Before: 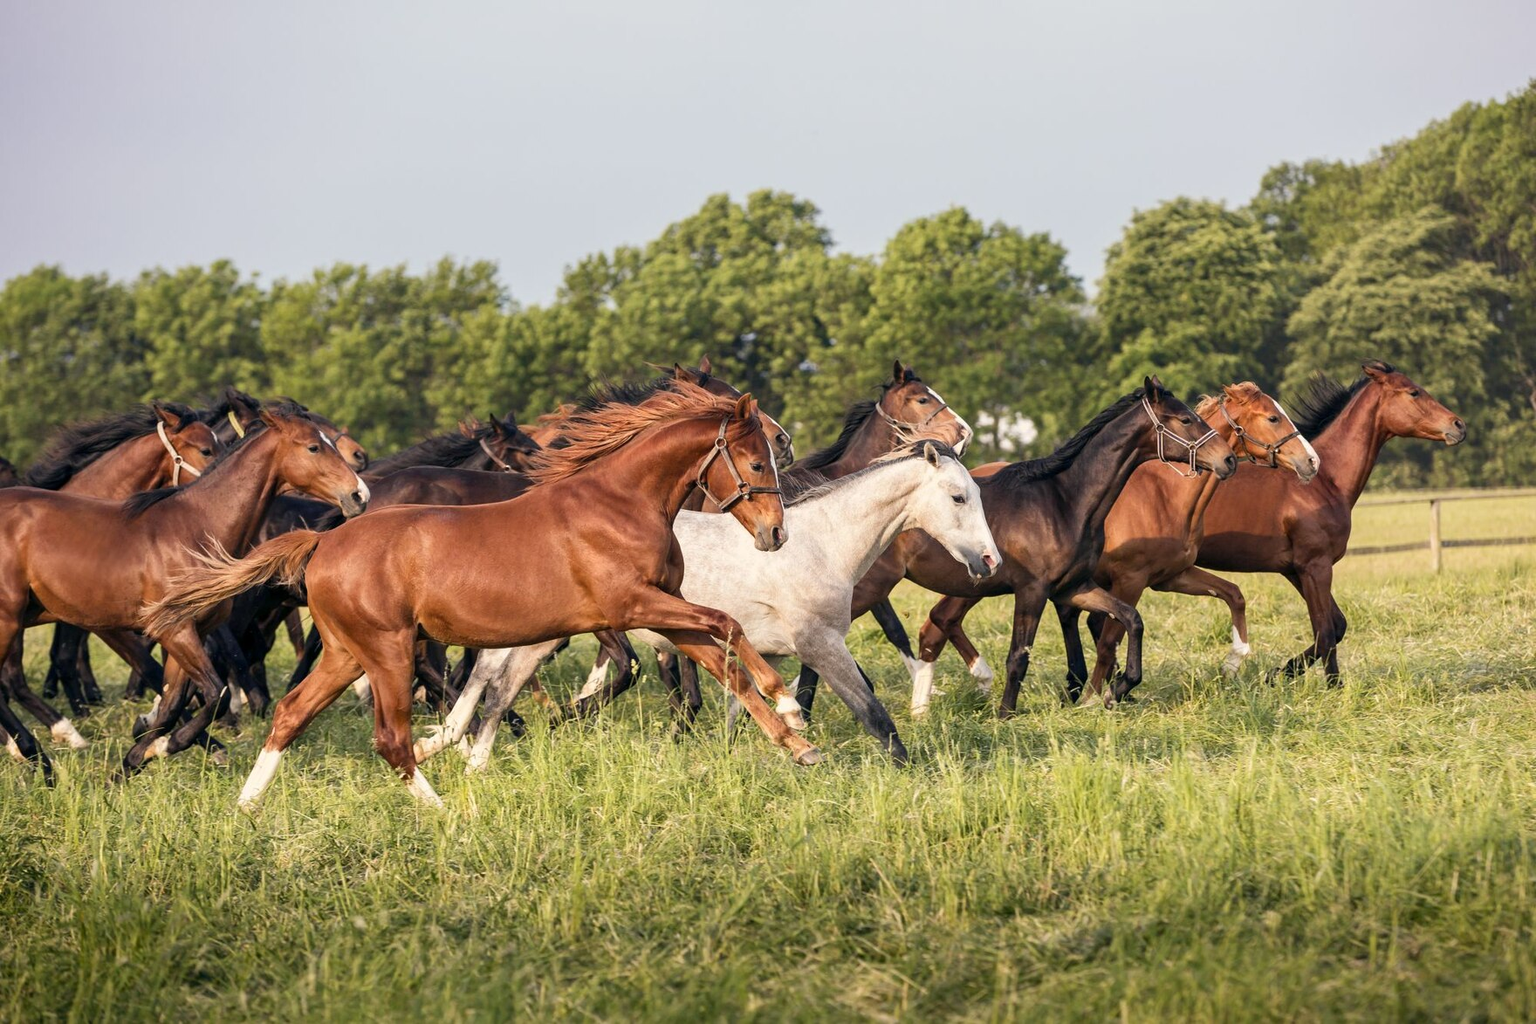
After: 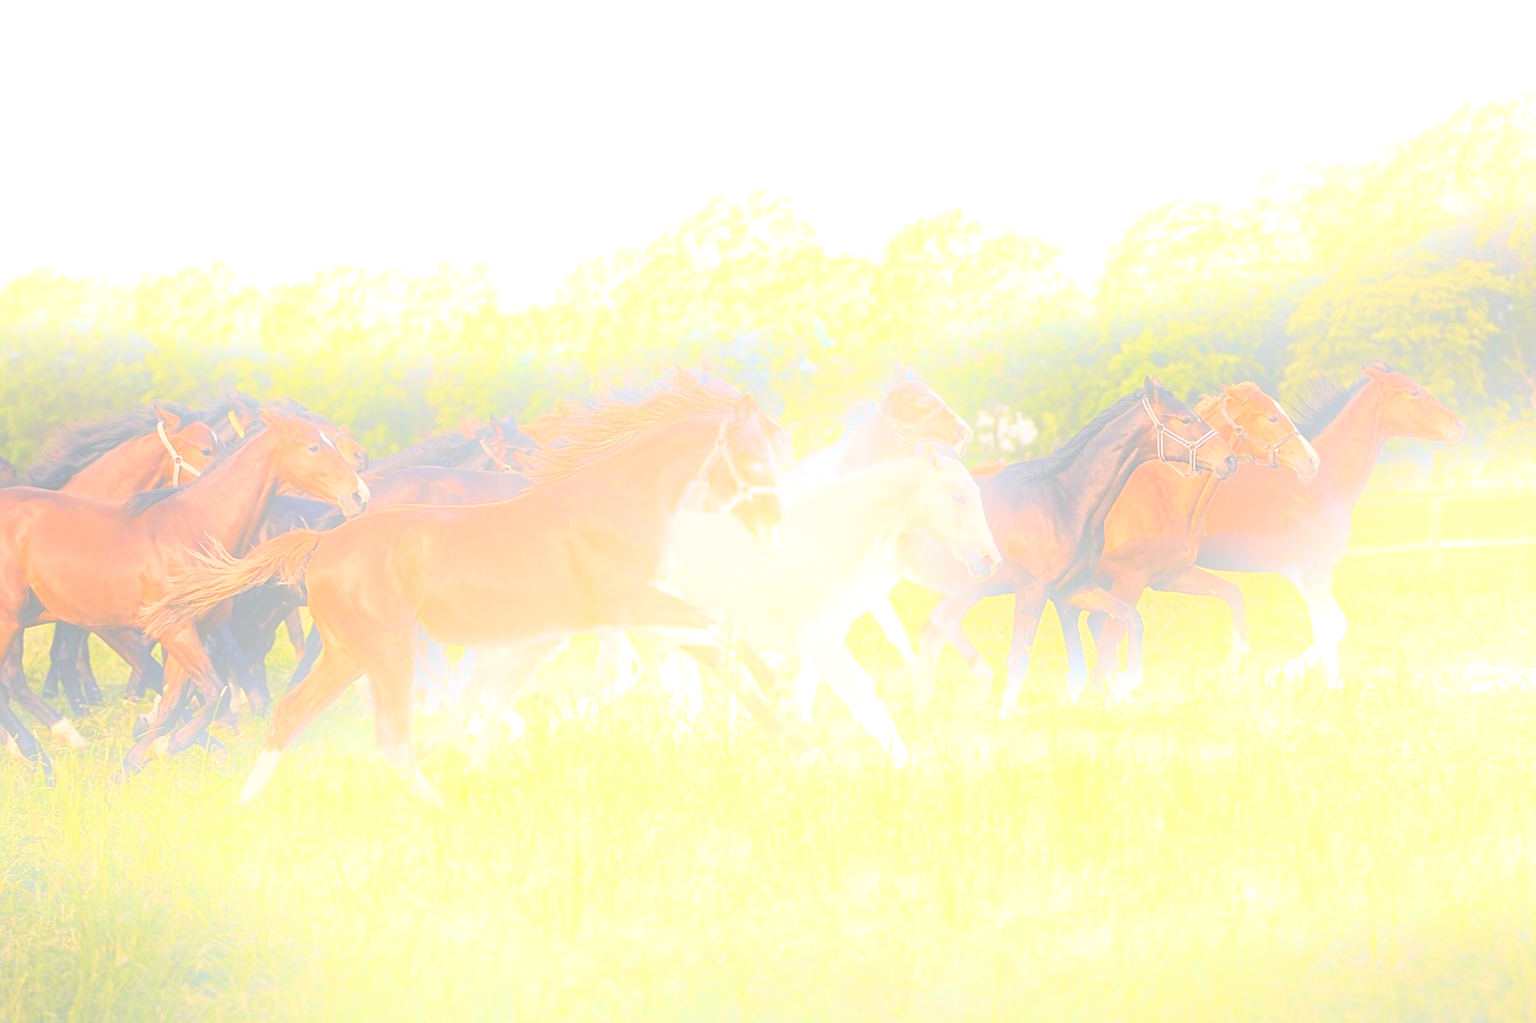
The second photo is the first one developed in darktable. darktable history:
bloom: size 25%, threshold 5%, strength 90%
sharpen: on, module defaults
